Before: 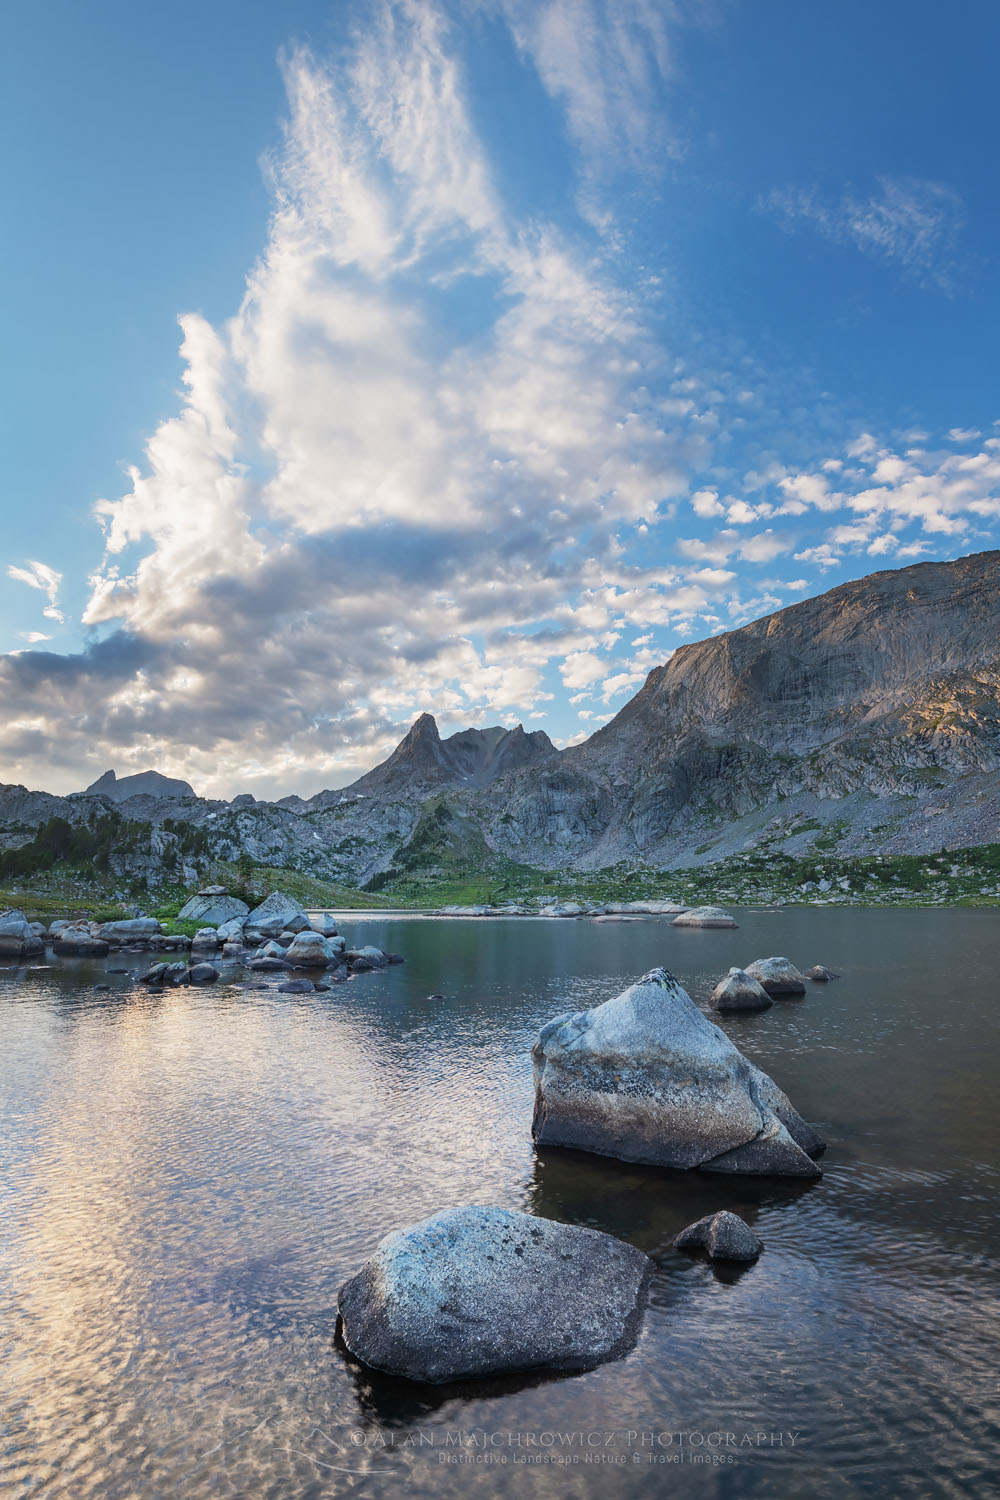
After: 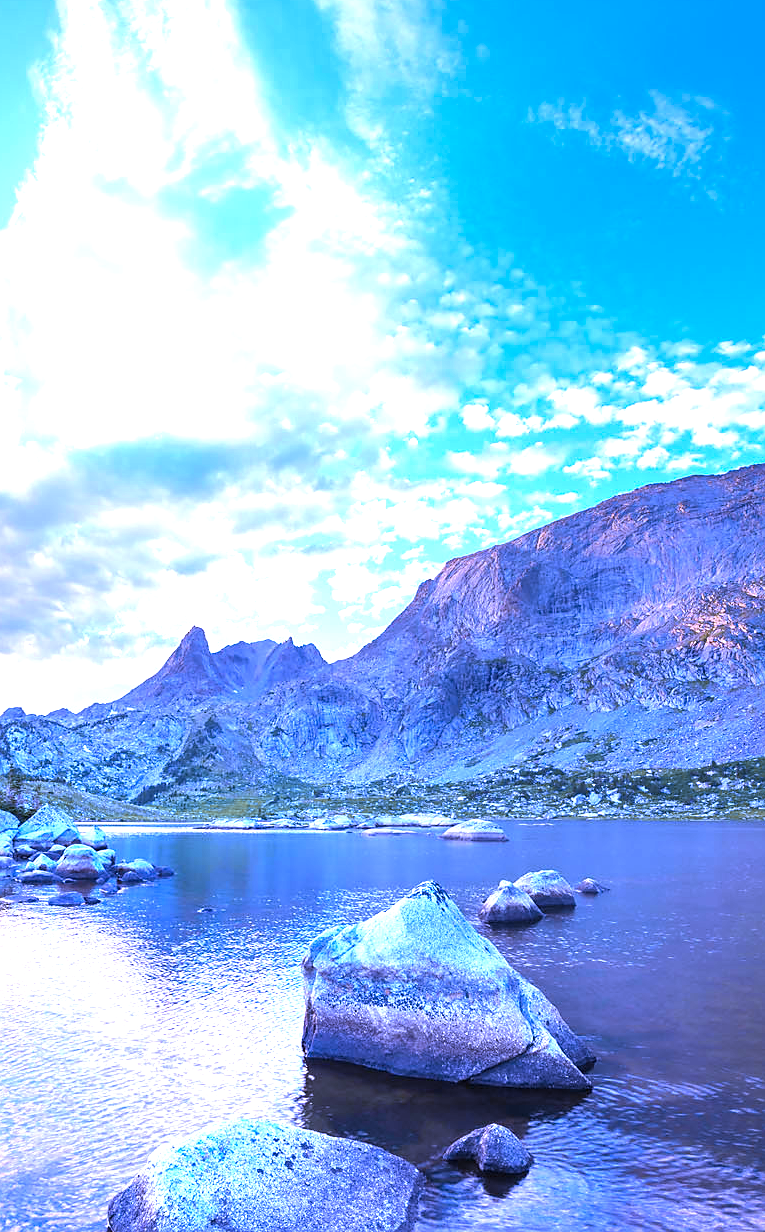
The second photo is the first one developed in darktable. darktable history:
white balance: red 0.98, blue 1.61
exposure: exposure 0.95 EV, compensate highlight preservation false
crop: left 23.095%, top 5.827%, bottom 11.854%
sharpen: radius 1.559, amount 0.373, threshold 1.271
color zones: curves: ch0 [(0, 0.485) (0.178, 0.476) (0.261, 0.623) (0.411, 0.403) (0.708, 0.603) (0.934, 0.412)]; ch1 [(0.003, 0.485) (0.149, 0.496) (0.229, 0.584) (0.326, 0.551) (0.484, 0.262) (0.757, 0.643)]
